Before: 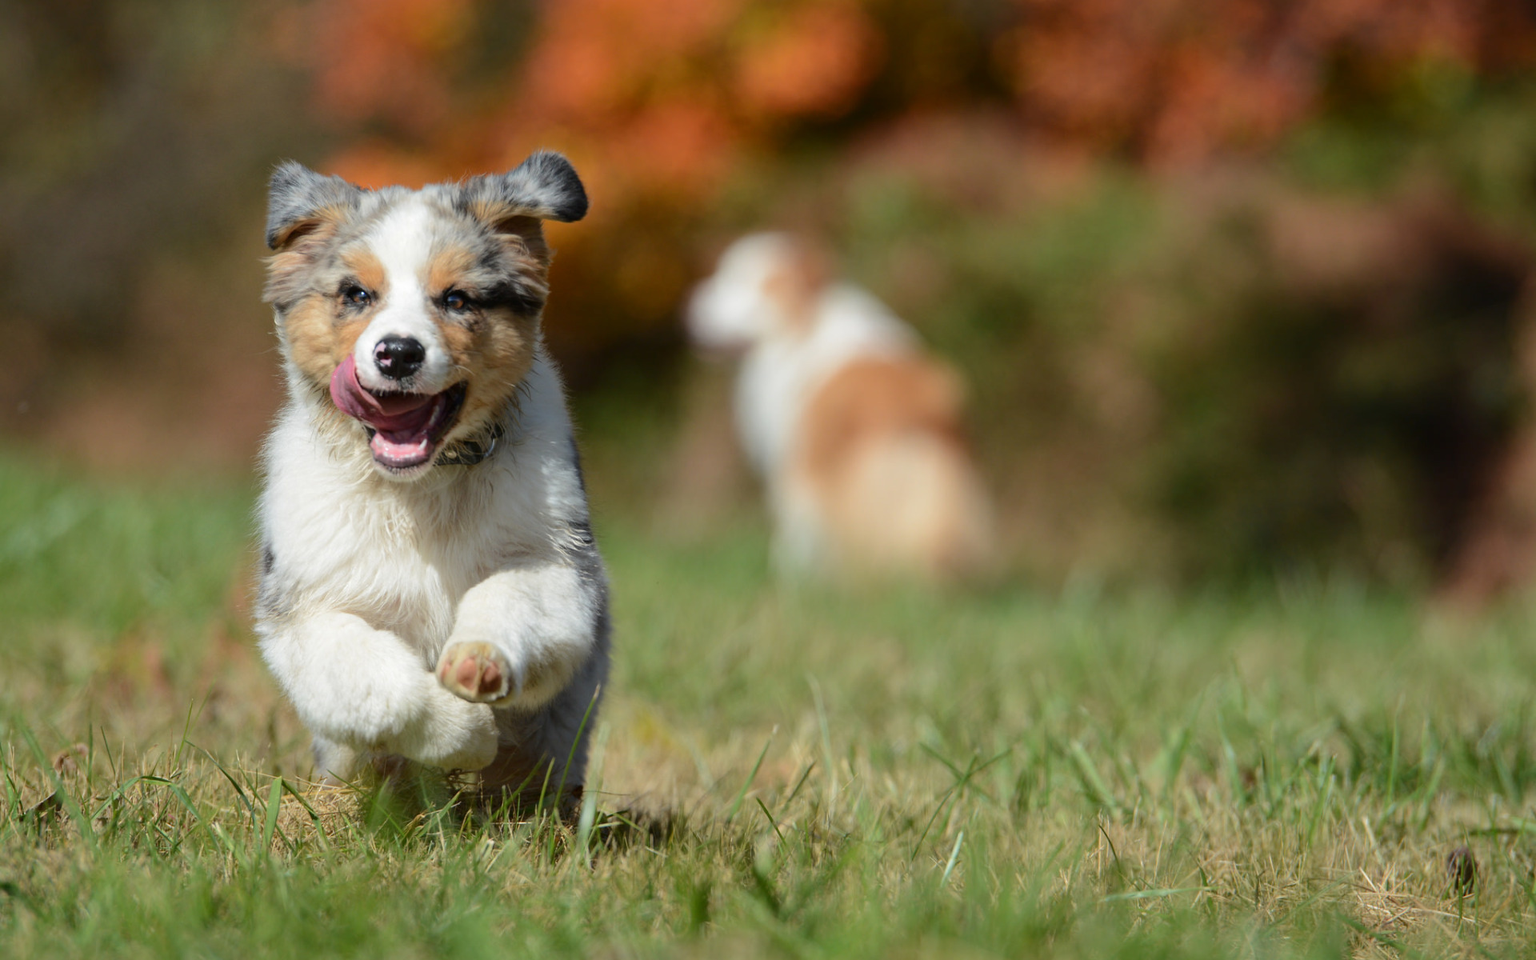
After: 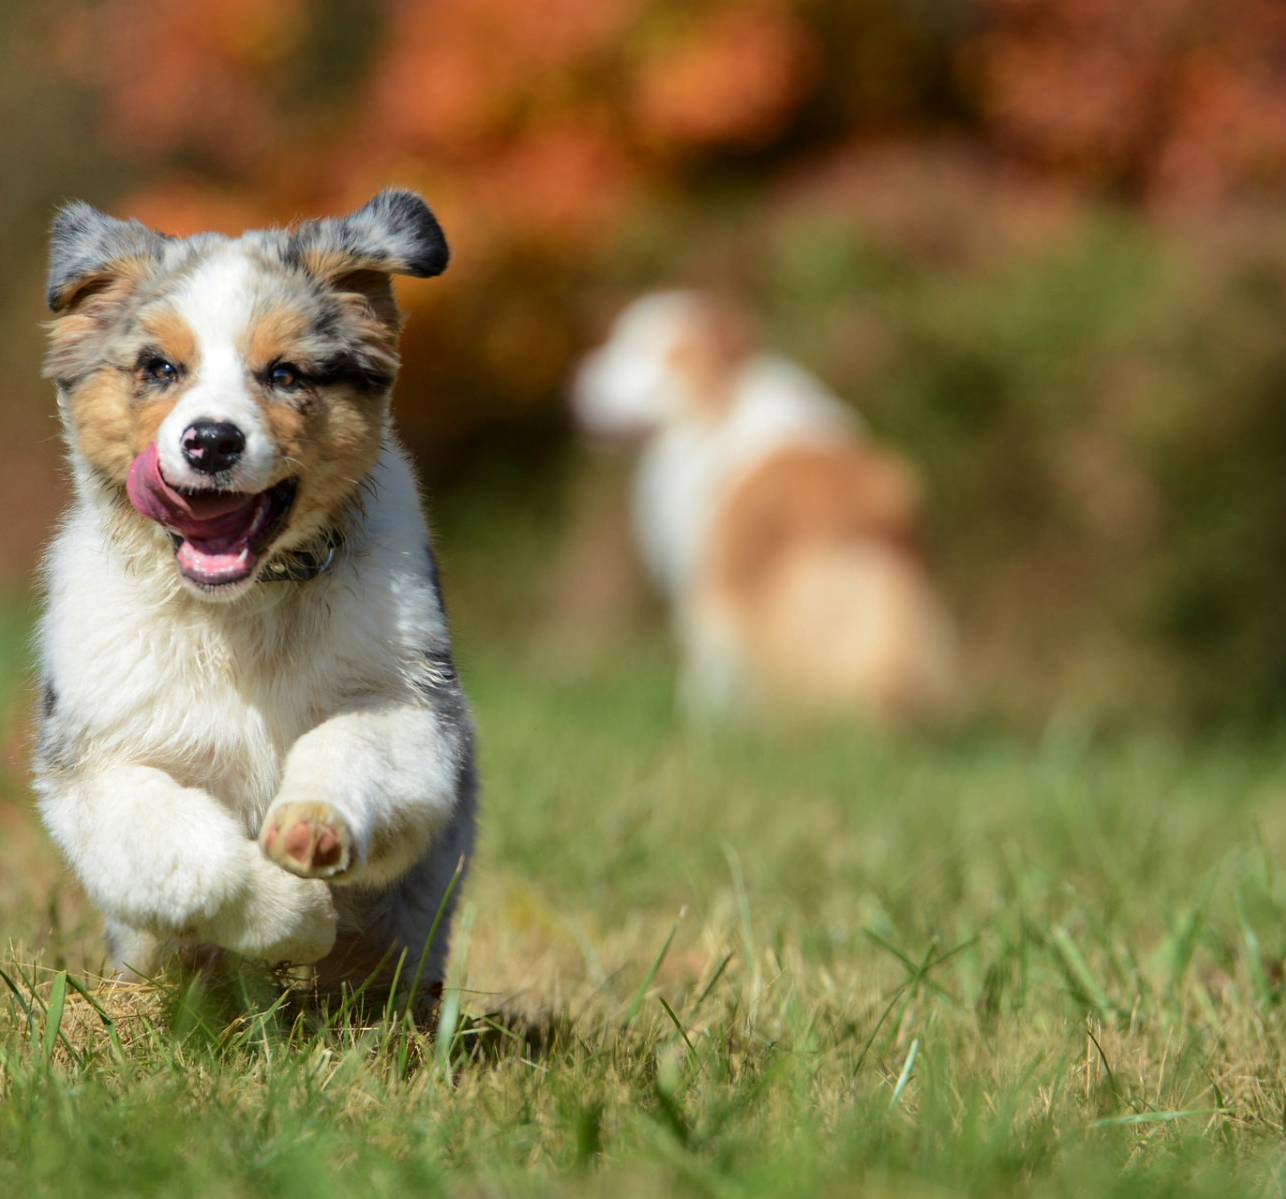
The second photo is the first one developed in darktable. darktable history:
local contrast: mode bilateral grid, contrast 19, coarseness 49, detail 120%, midtone range 0.2
velvia: on, module defaults
crop and rotate: left 14.919%, right 18.081%
